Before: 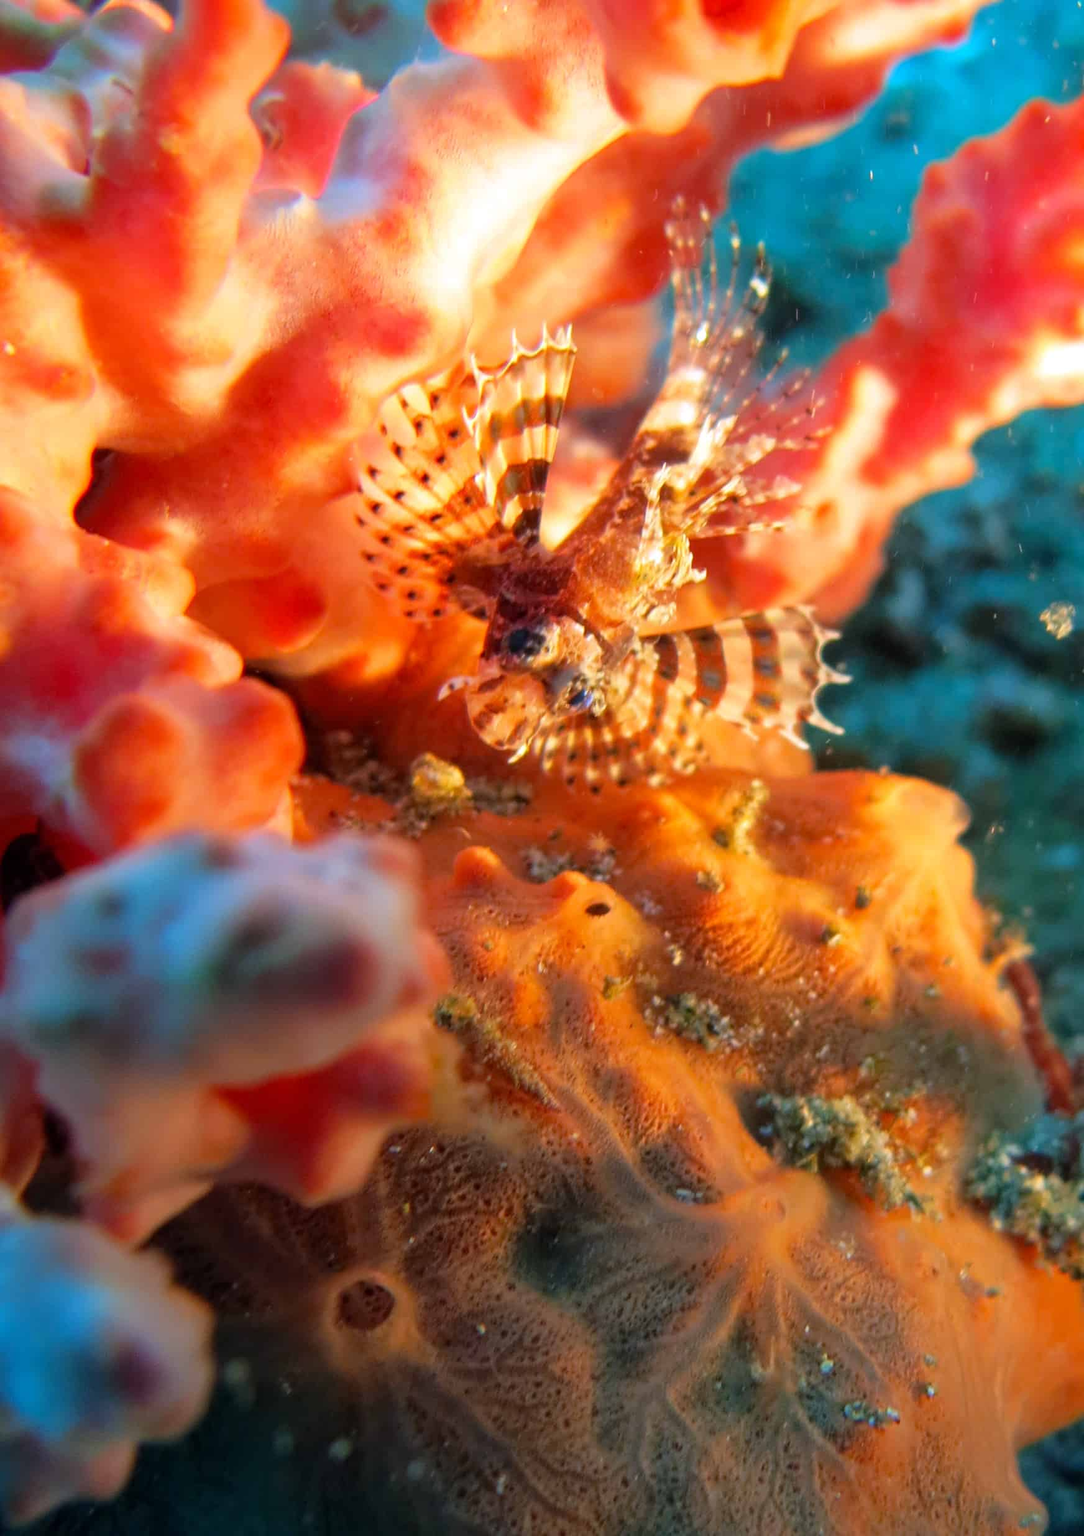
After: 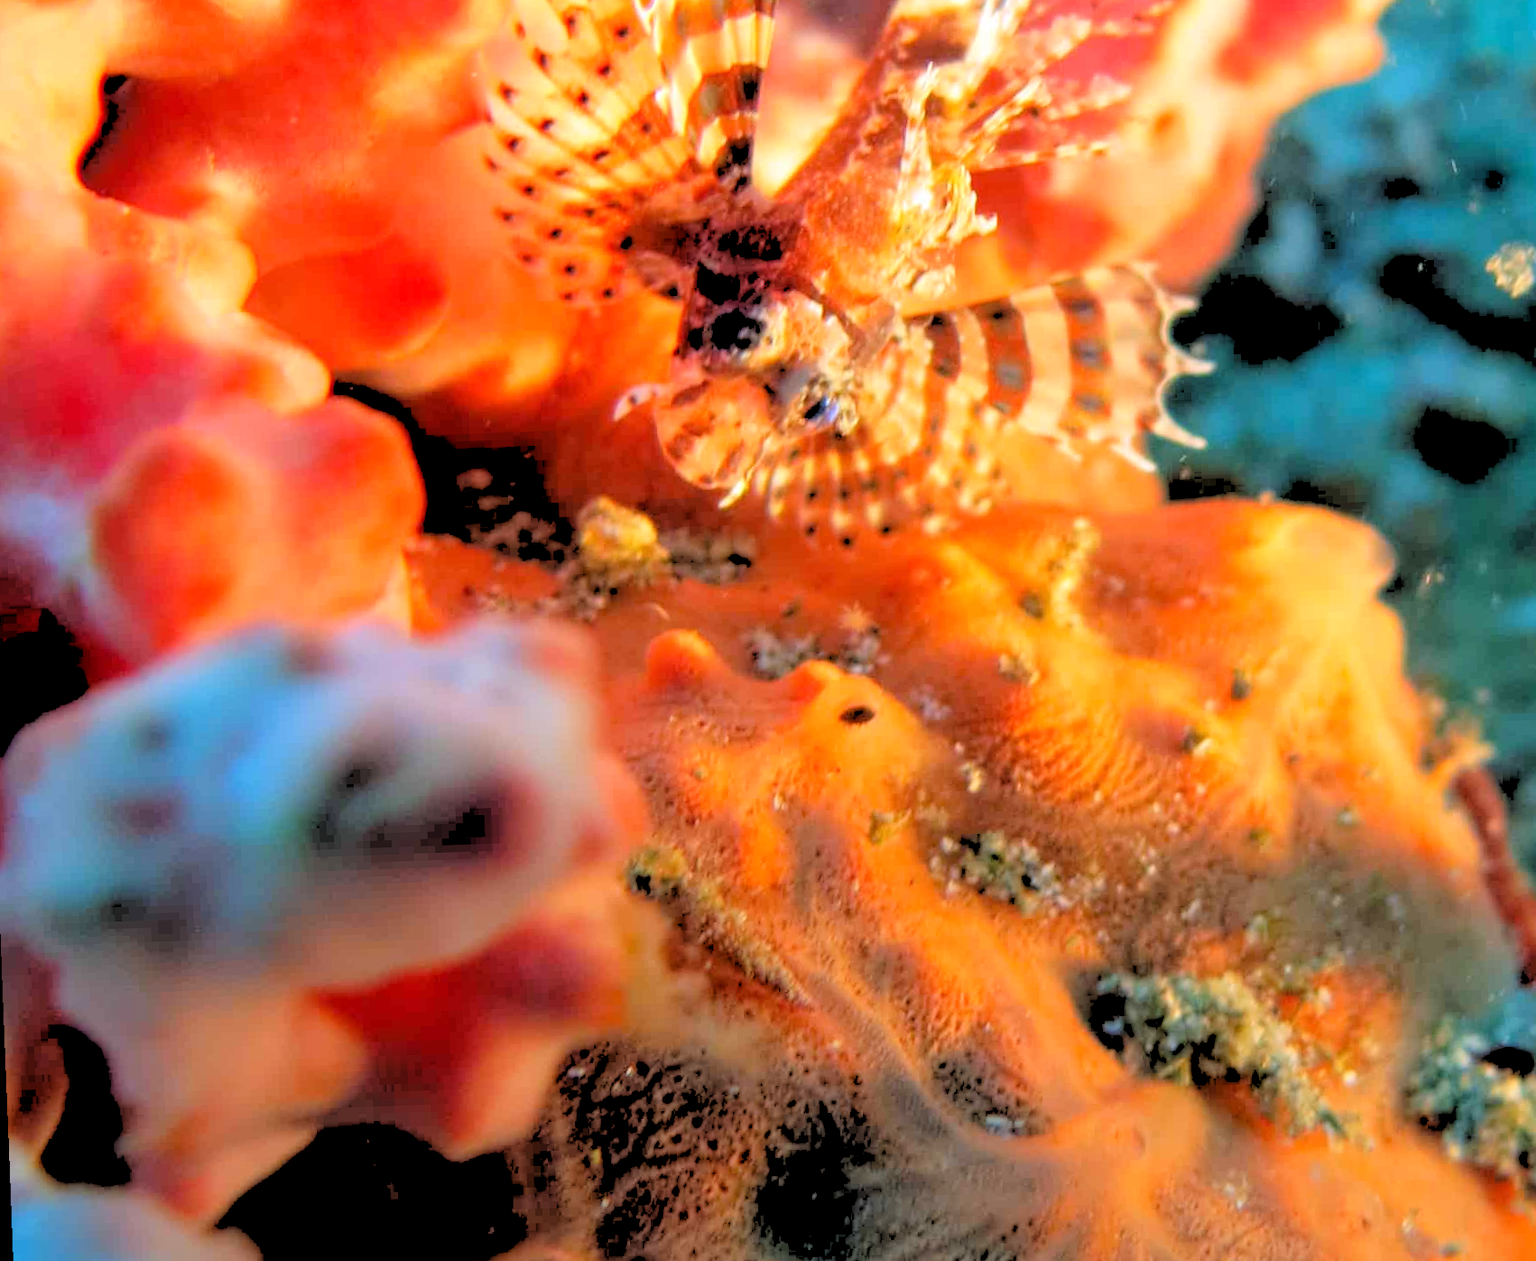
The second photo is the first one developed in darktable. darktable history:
crop and rotate: top 25.357%, bottom 13.942%
rgb levels: levels [[0.027, 0.429, 0.996], [0, 0.5, 1], [0, 0.5, 1]]
rotate and perspective: rotation -2.12°, lens shift (vertical) 0.009, lens shift (horizontal) -0.008, automatic cropping original format, crop left 0.036, crop right 0.964, crop top 0.05, crop bottom 0.959
